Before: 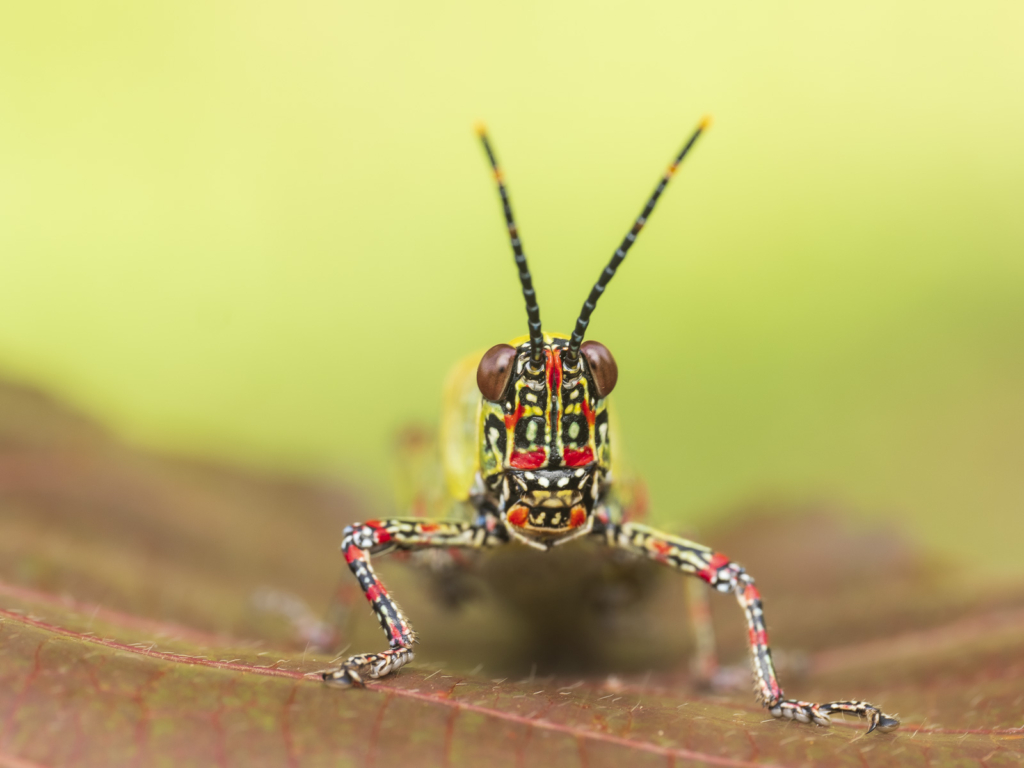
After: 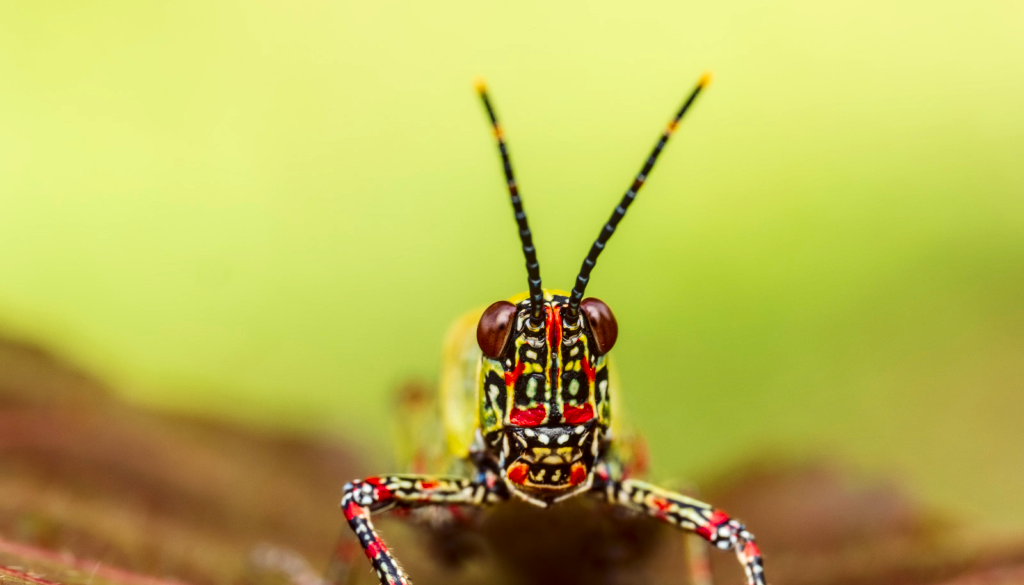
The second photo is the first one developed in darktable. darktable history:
crop: top 5.696%, bottom 18.091%
local contrast: on, module defaults
exposure: black level correction 0, exposure 0 EV, compensate highlight preservation false
contrast brightness saturation: contrast 0.19, brightness -0.236, saturation 0.113
color balance rgb: shadows lift › luminance 0.389%, shadows lift › chroma 6.934%, shadows lift › hue 302.93°, perceptual saturation grading › global saturation 0.406%, perceptual saturation grading › mid-tones 11.708%, global vibrance 0.477%
